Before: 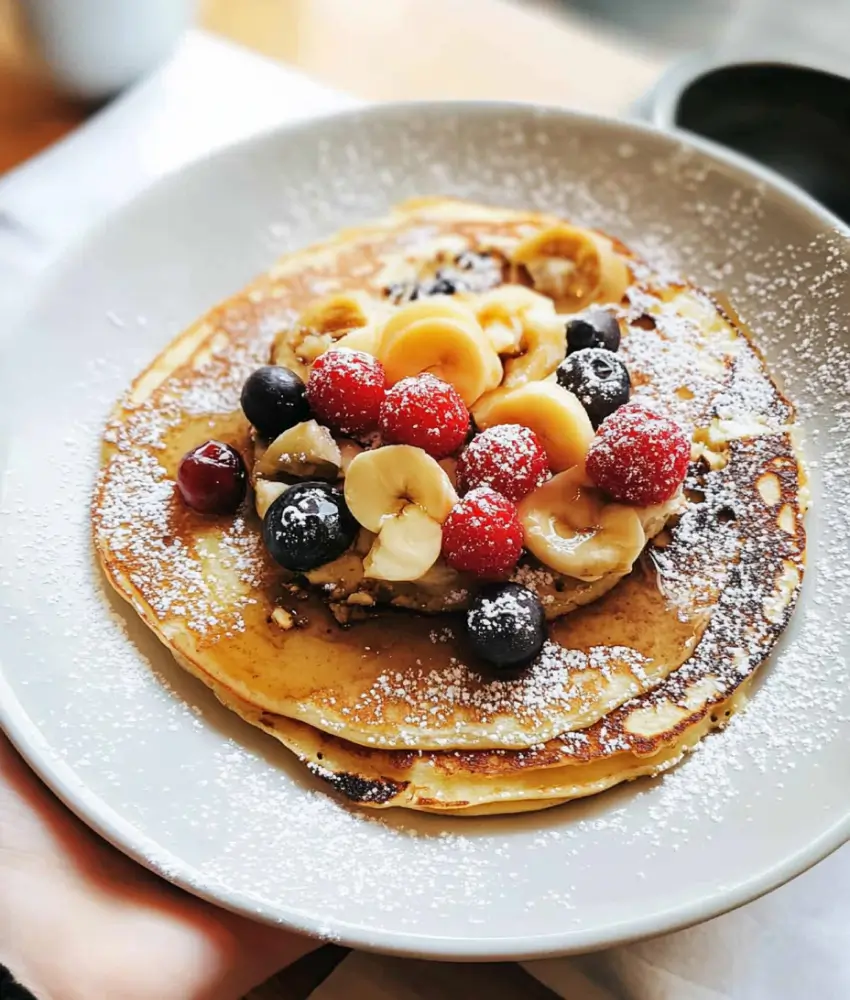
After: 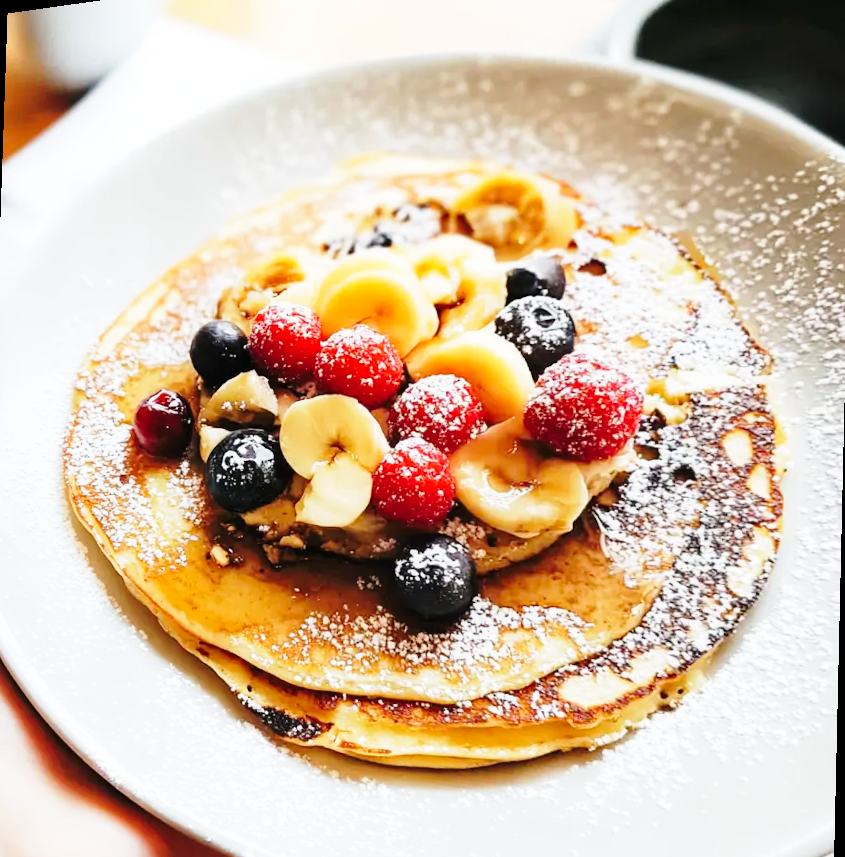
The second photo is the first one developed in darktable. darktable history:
rotate and perspective: rotation 1.69°, lens shift (vertical) -0.023, lens shift (horizontal) -0.291, crop left 0.025, crop right 0.988, crop top 0.092, crop bottom 0.842
base curve: curves: ch0 [(0, 0) (0.028, 0.03) (0.121, 0.232) (0.46, 0.748) (0.859, 0.968) (1, 1)], preserve colors none
